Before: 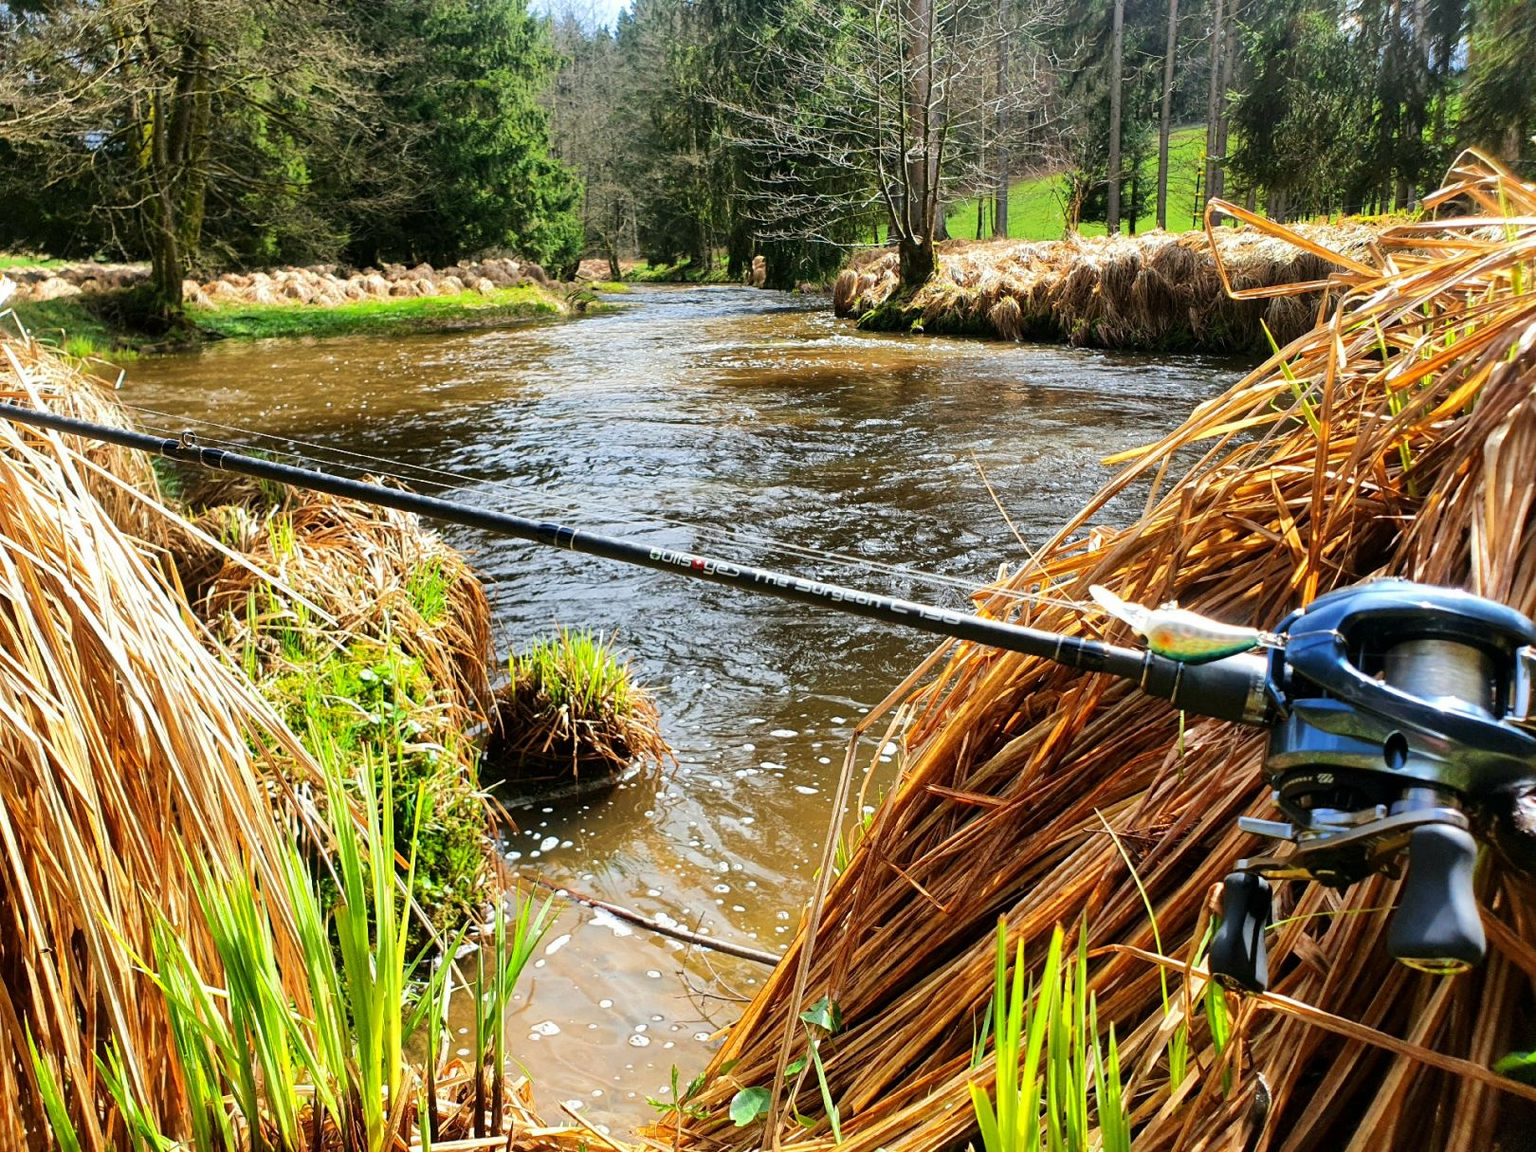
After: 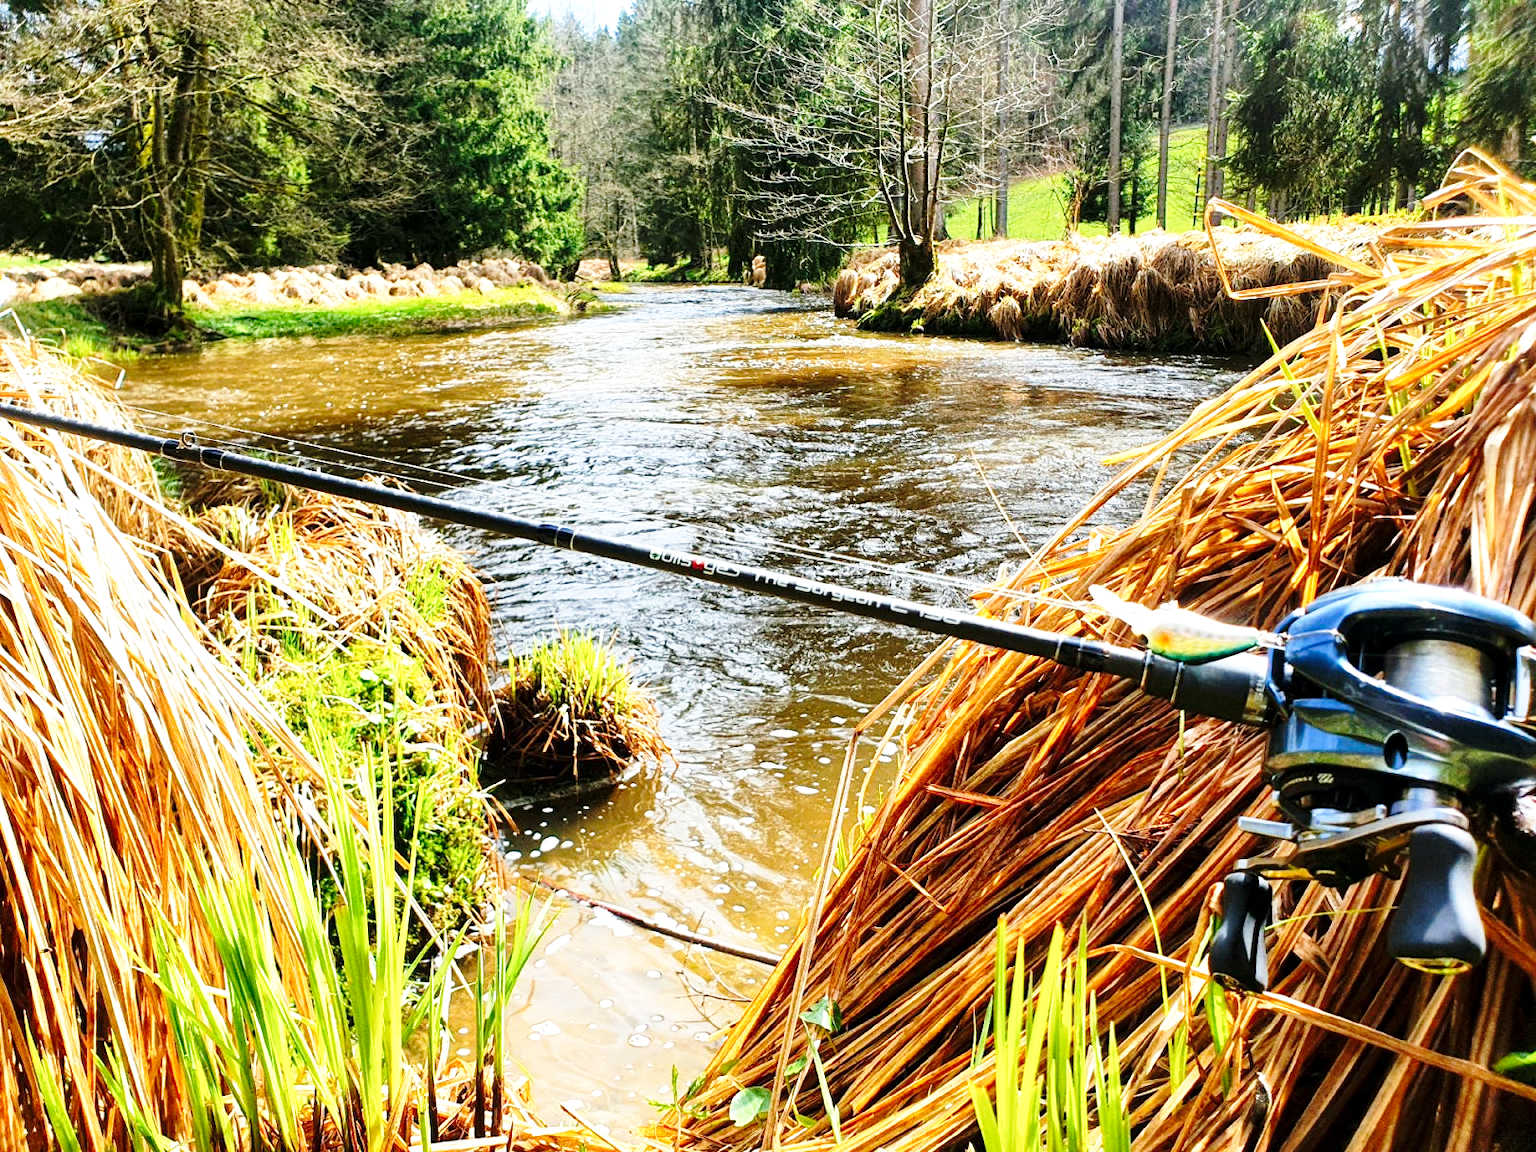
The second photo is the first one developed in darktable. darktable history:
local contrast: highlights 101%, shadows 98%, detail 119%, midtone range 0.2
base curve: curves: ch0 [(0, 0) (0.028, 0.03) (0.121, 0.232) (0.46, 0.748) (0.859, 0.968) (1, 1)], preserve colors none
exposure: exposure 0.2 EV, compensate exposure bias true, compensate highlight preservation false
